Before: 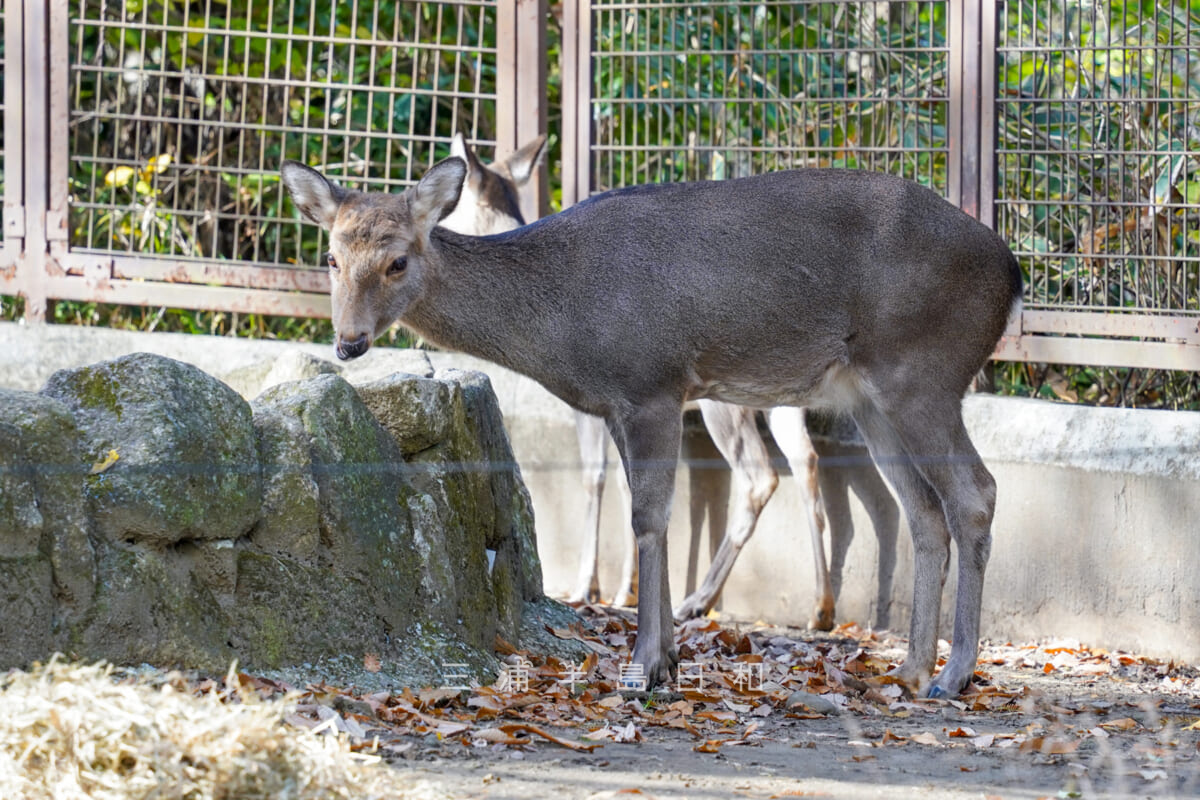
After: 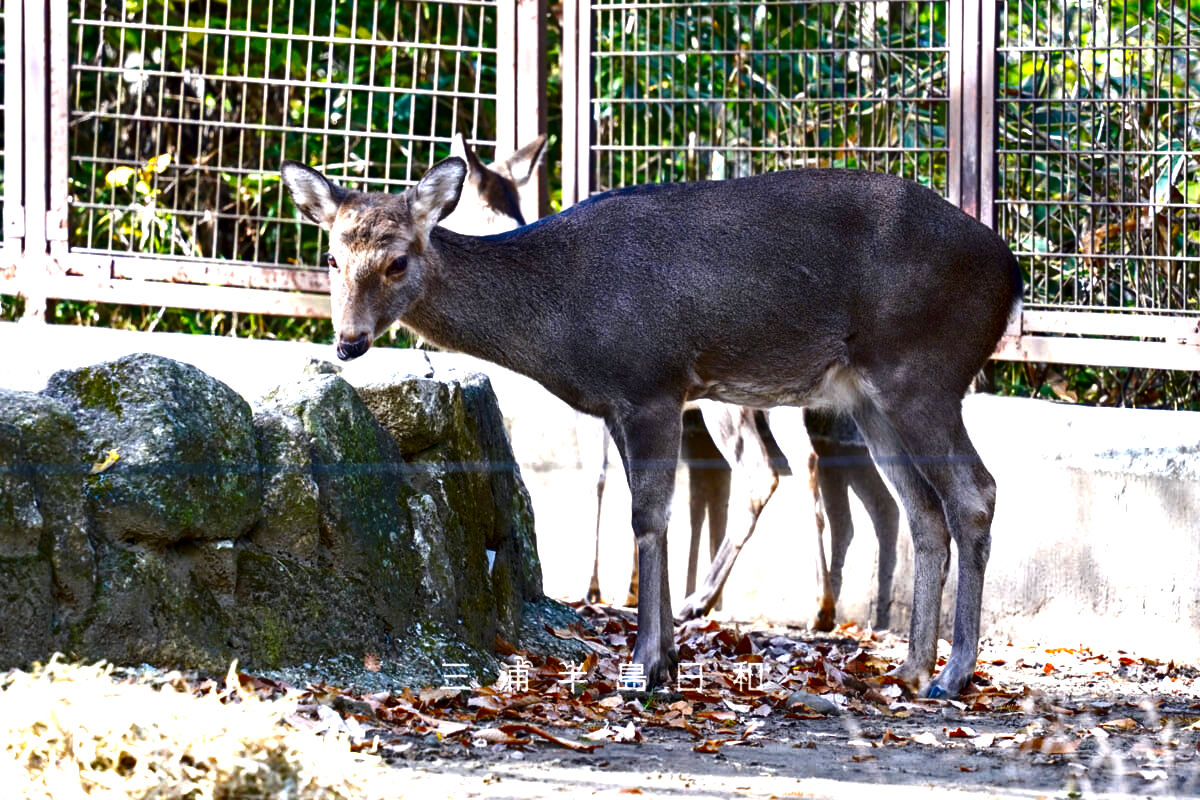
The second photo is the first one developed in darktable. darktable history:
exposure: black level correction 0, exposure 0.953 EV, compensate exposure bias true, compensate highlight preservation false
contrast brightness saturation: contrast 0.09, brightness -0.59, saturation 0.17
white balance: red 1.009, blue 1.027
